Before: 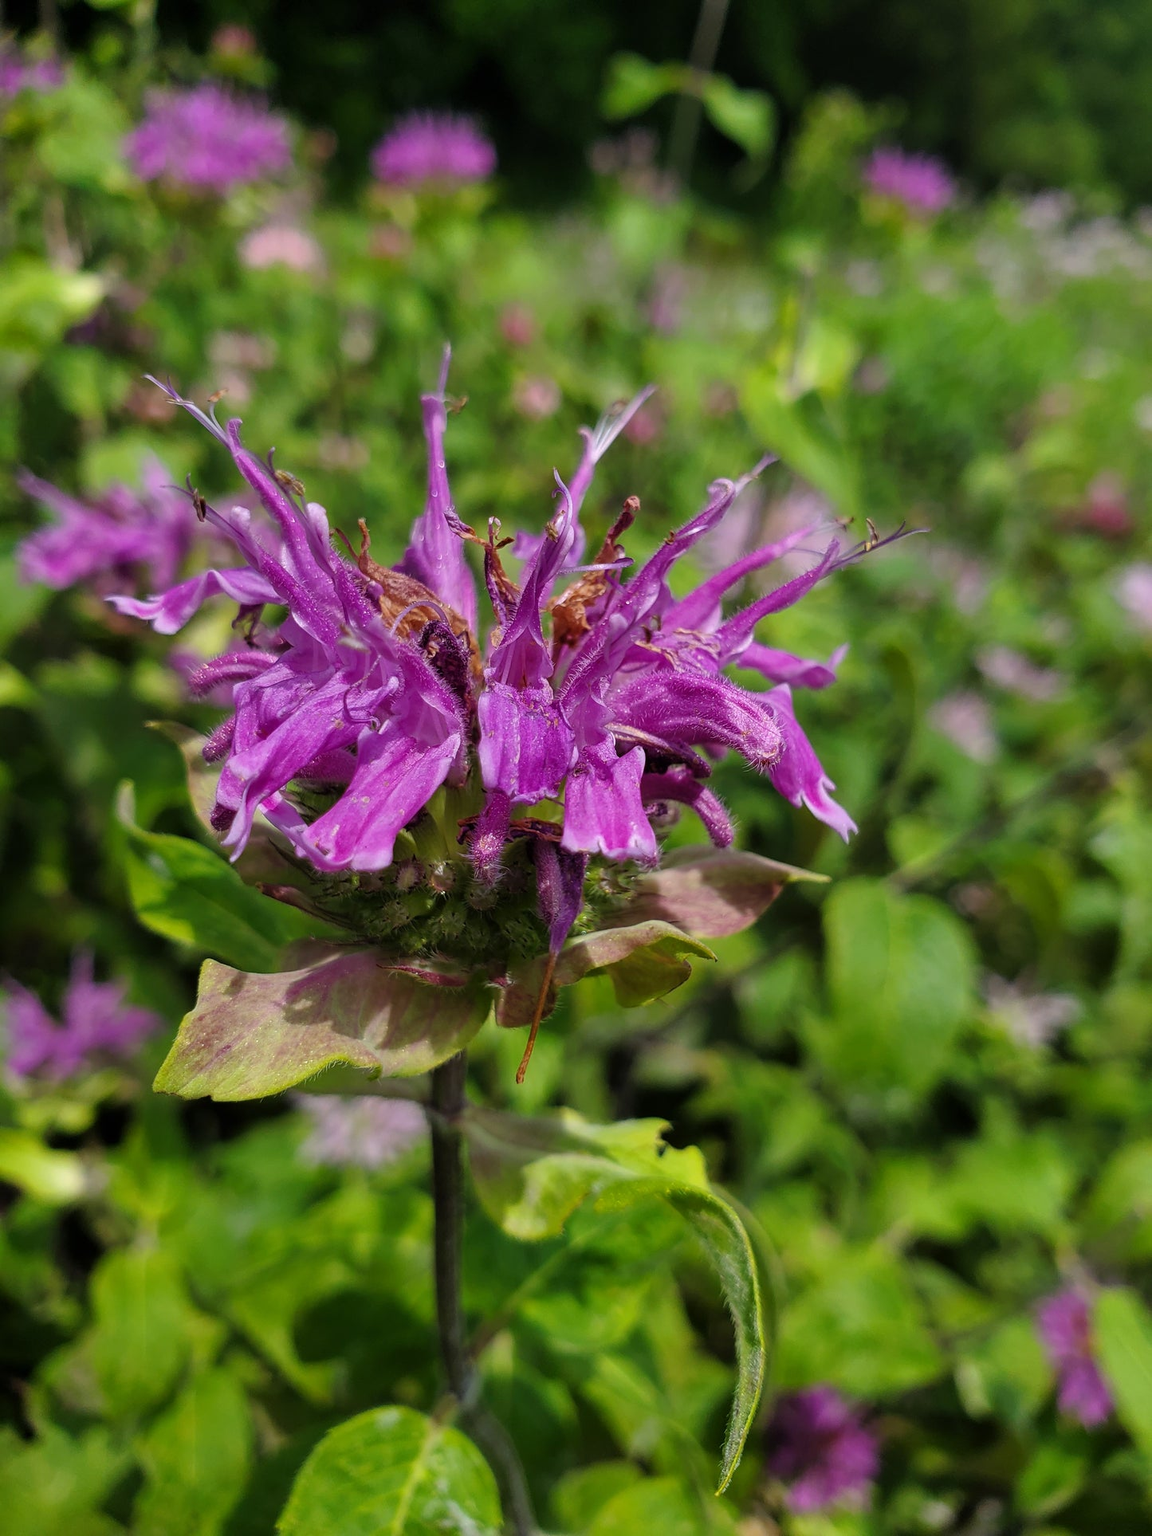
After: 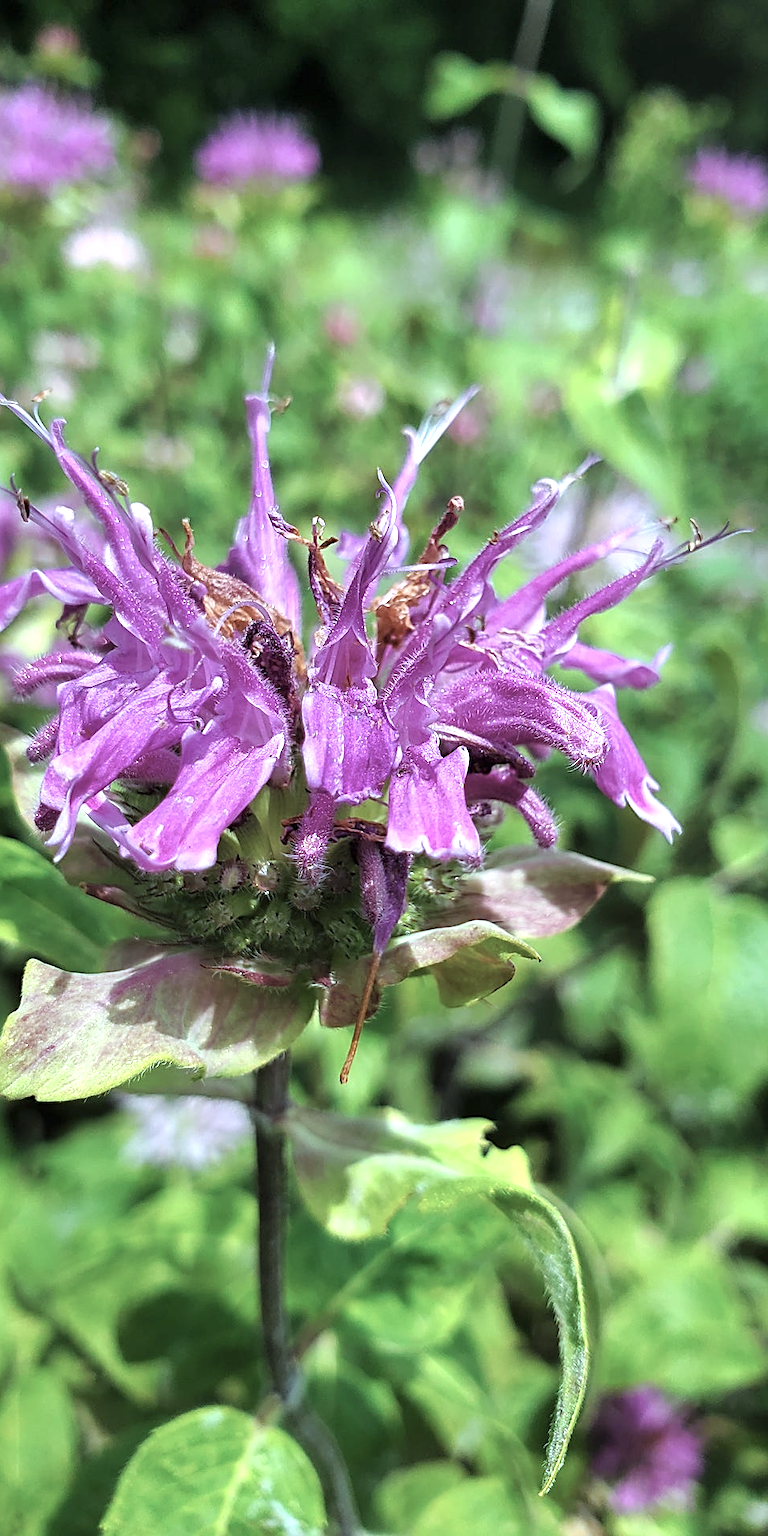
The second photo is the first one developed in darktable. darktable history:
exposure: exposure 1.146 EV, compensate exposure bias true, compensate highlight preservation false
crop and rotate: left 15.327%, right 17.92%
color correction: highlights a* -13.4, highlights b* -17.91, saturation 0.713
sharpen: on, module defaults
